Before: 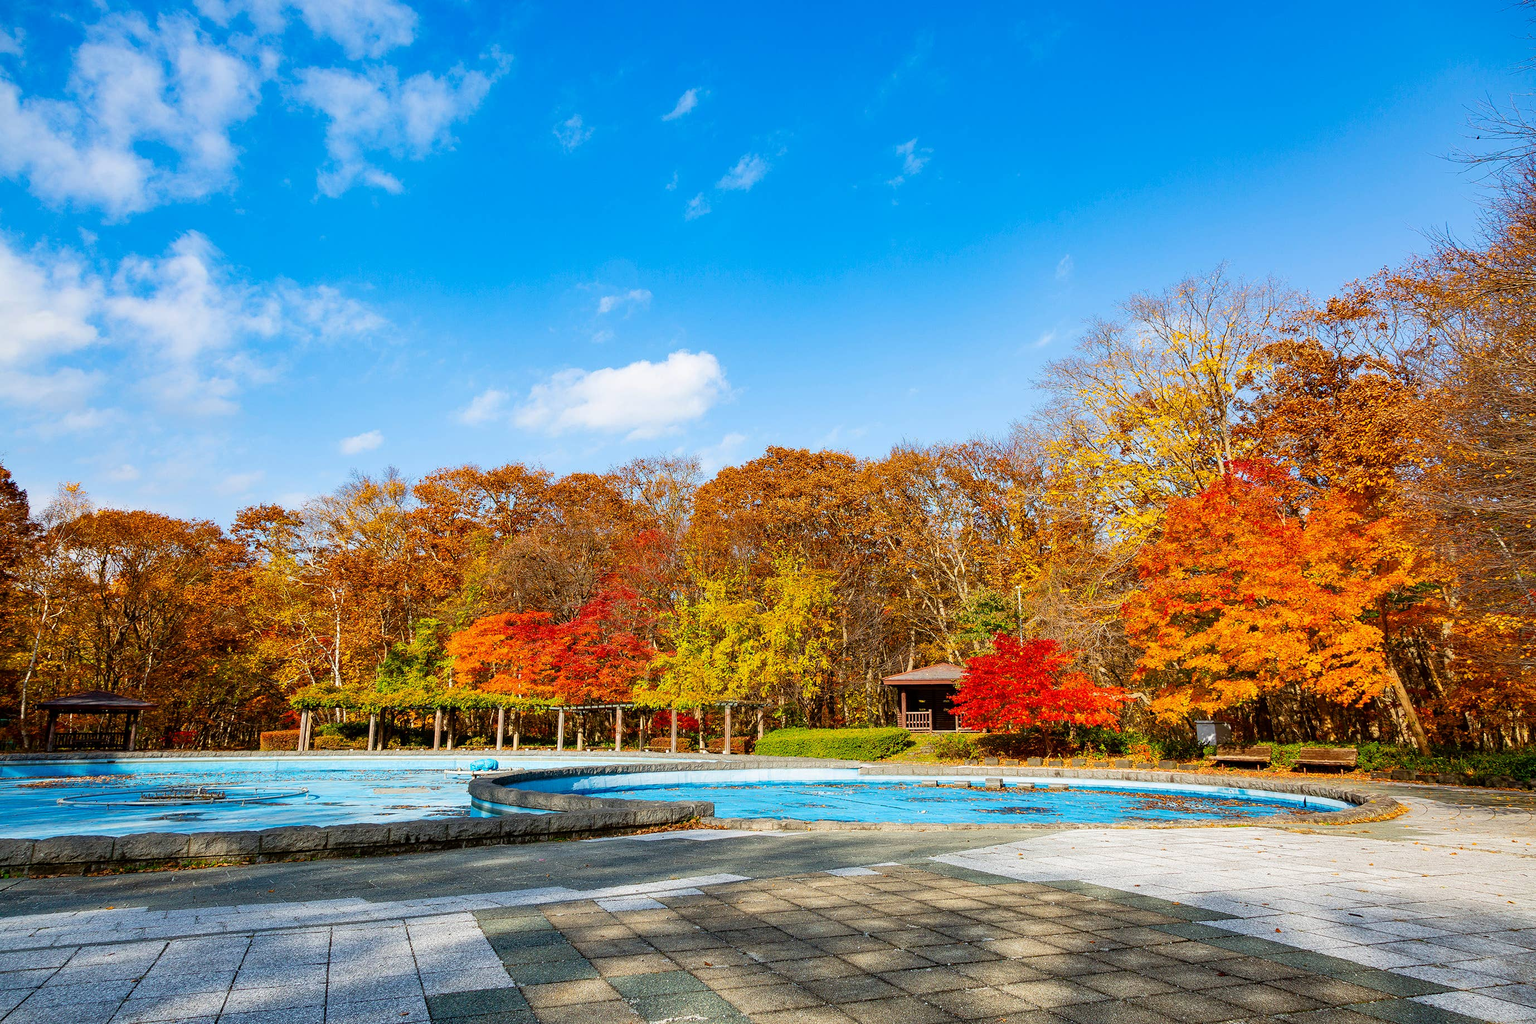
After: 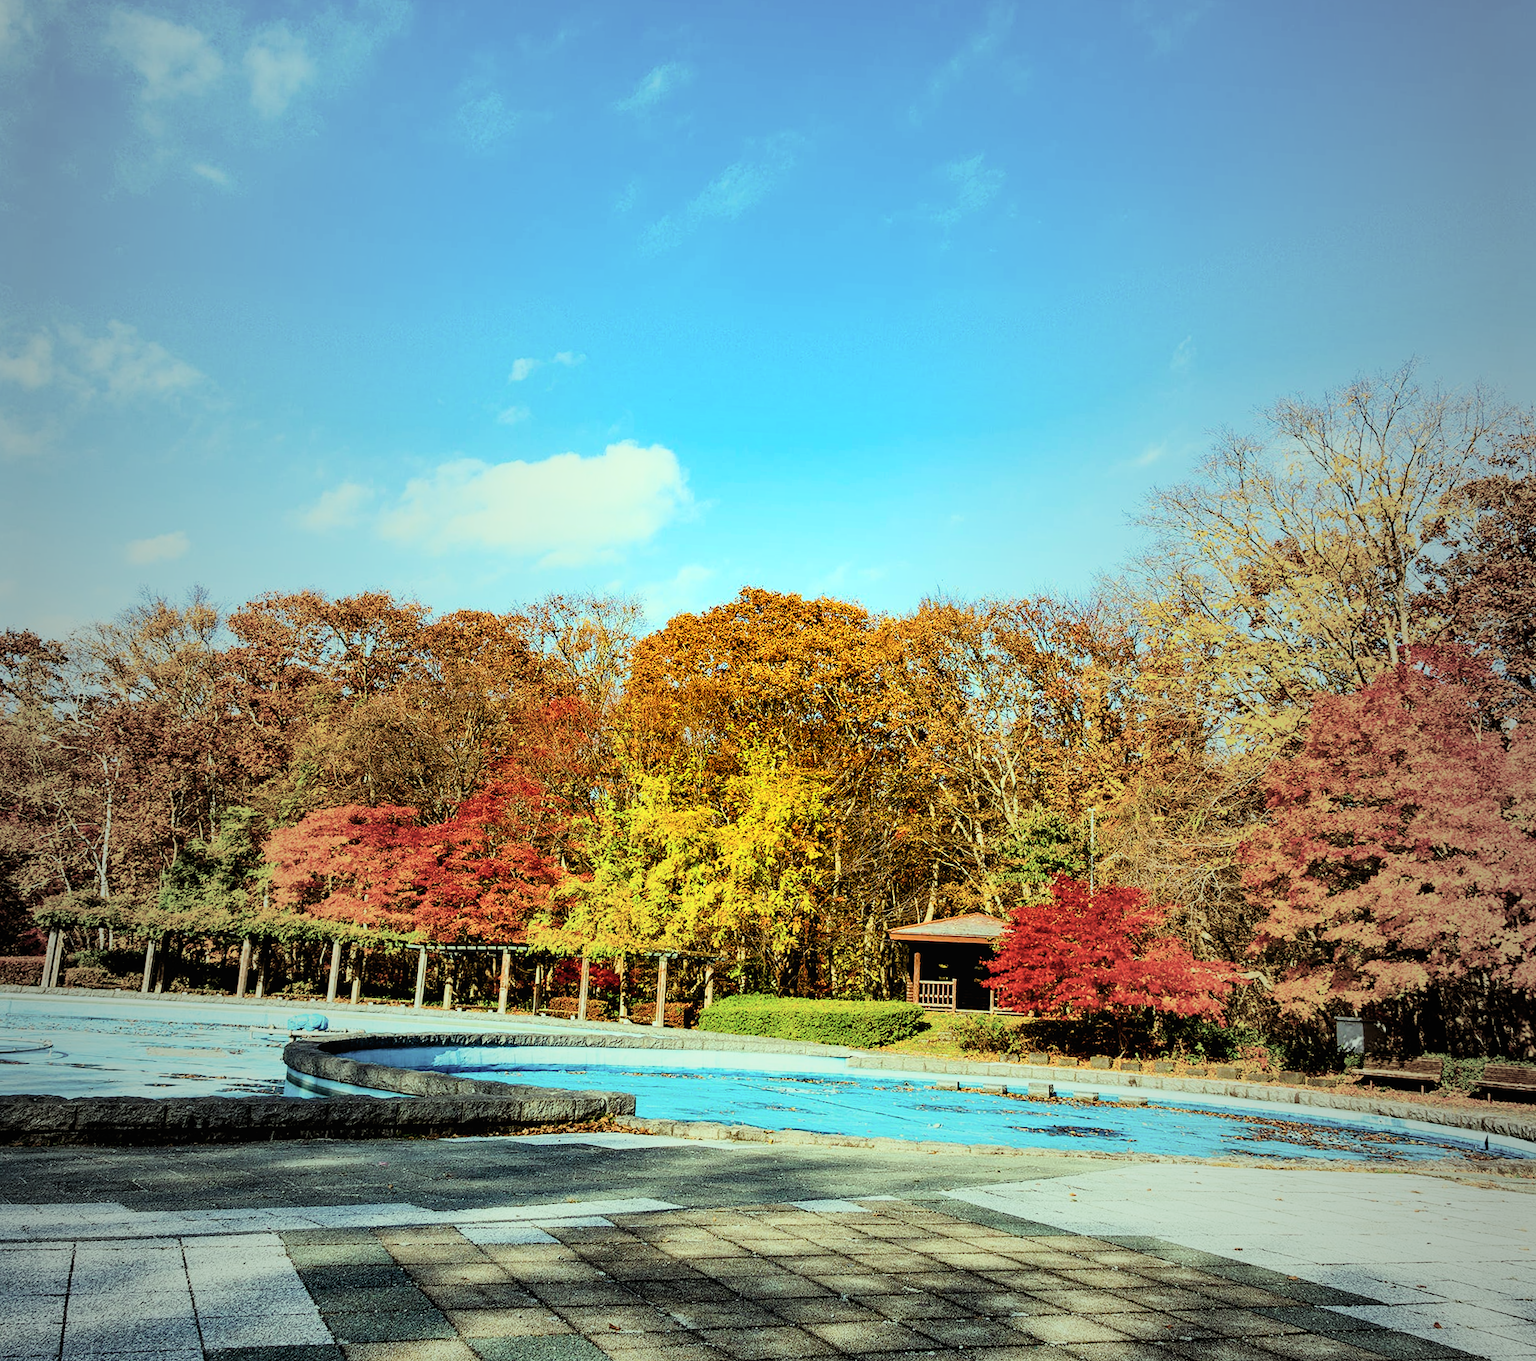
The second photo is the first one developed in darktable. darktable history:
crop and rotate: angle -3.24°, left 13.981%, top 0.03%, right 10.872%, bottom 0.037%
filmic rgb: black relative exposure -3.98 EV, white relative exposure 2.98 EV, hardness 2.99, contrast 1.402
tone curve: curves: ch0 [(0, 0) (0.003, 0.019) (0.011, 0.022) (0.025, 0.03) (0.044, 0.049) (0.069, 0.08) (0.1, 0.111) (0.136, 0.144) (0.177, 0.189) (0.224, 0.23) (0.277, 0.285) (0.335, 0.356) (0.399, 0.428) (0.468, 0.511) (0.543, 0.597) (0.623, 0.682) (0.709, 0.773) (0.801, 0.865) (0.898, 0.945) (1, 1)], color space Lab, independent channels, preserve colors none
vignetting: fall-off start 18.81%, fall-off radius 136.7%, width/height ratio 0.622, shape 0.599, unbound false
color balance rgb: highlights gain › luminance 15.441%, highlights gain › chroma 7.052%, highlights gain › hue 128.54°, perceptual saturation grading › global saturation 39.108%, perceptual saturation grading › highlights -24.755%, perceptual saturation grading › mid-tones 35.483%, perceptual saturation grading › shadows 36.037%, global vibrance -24.864%
